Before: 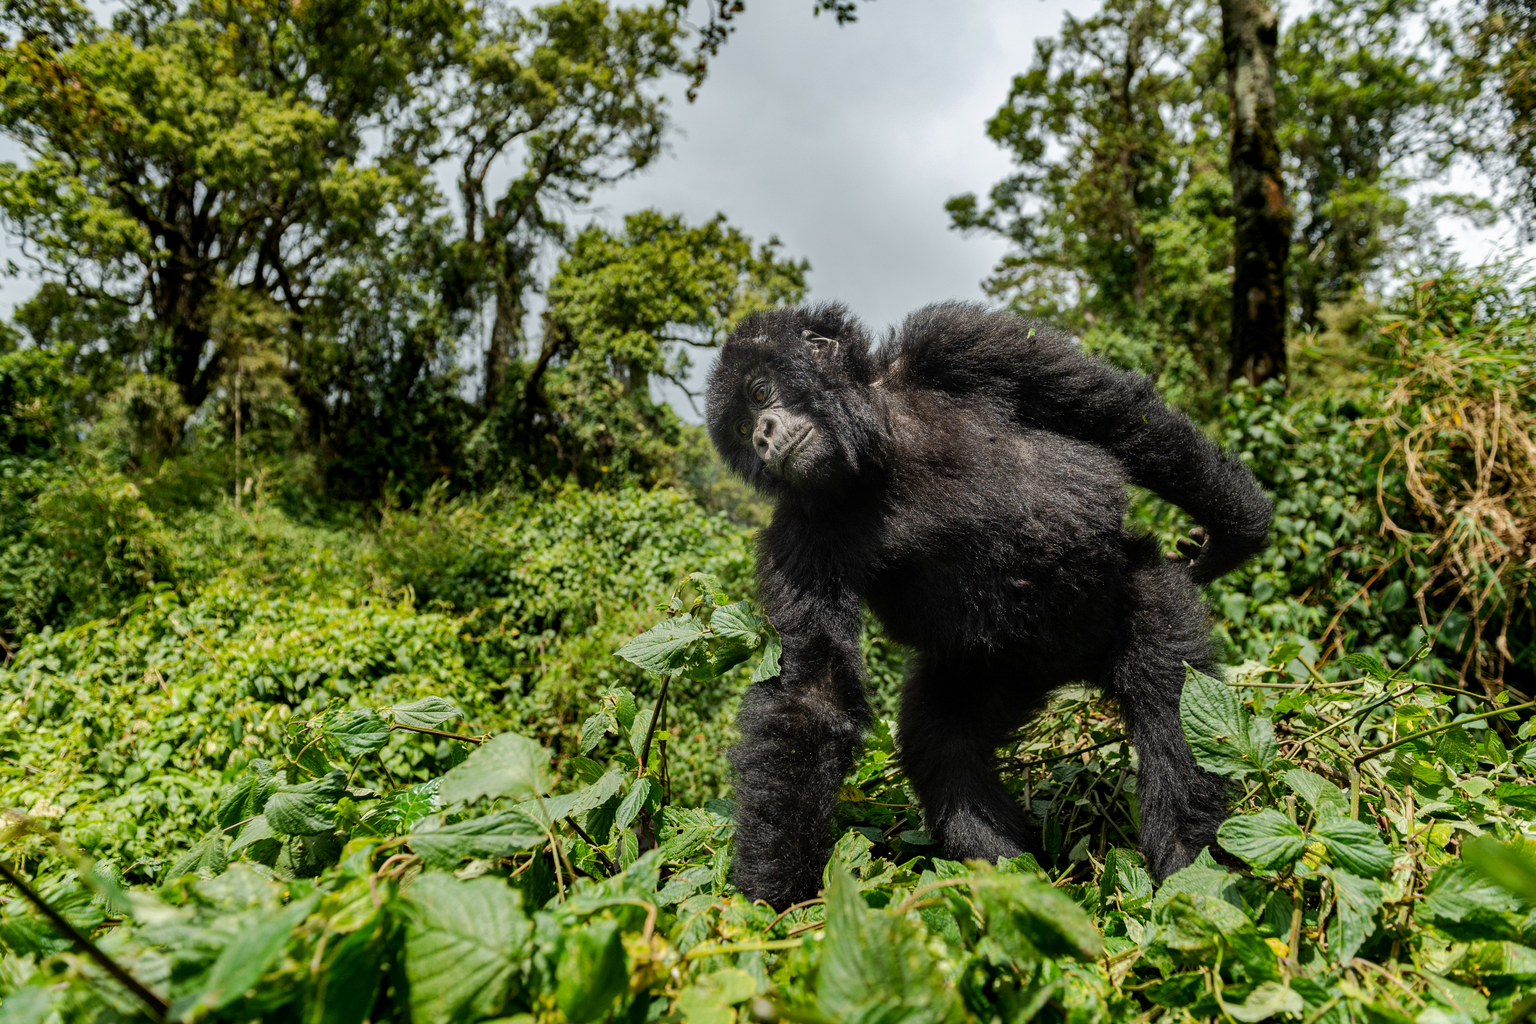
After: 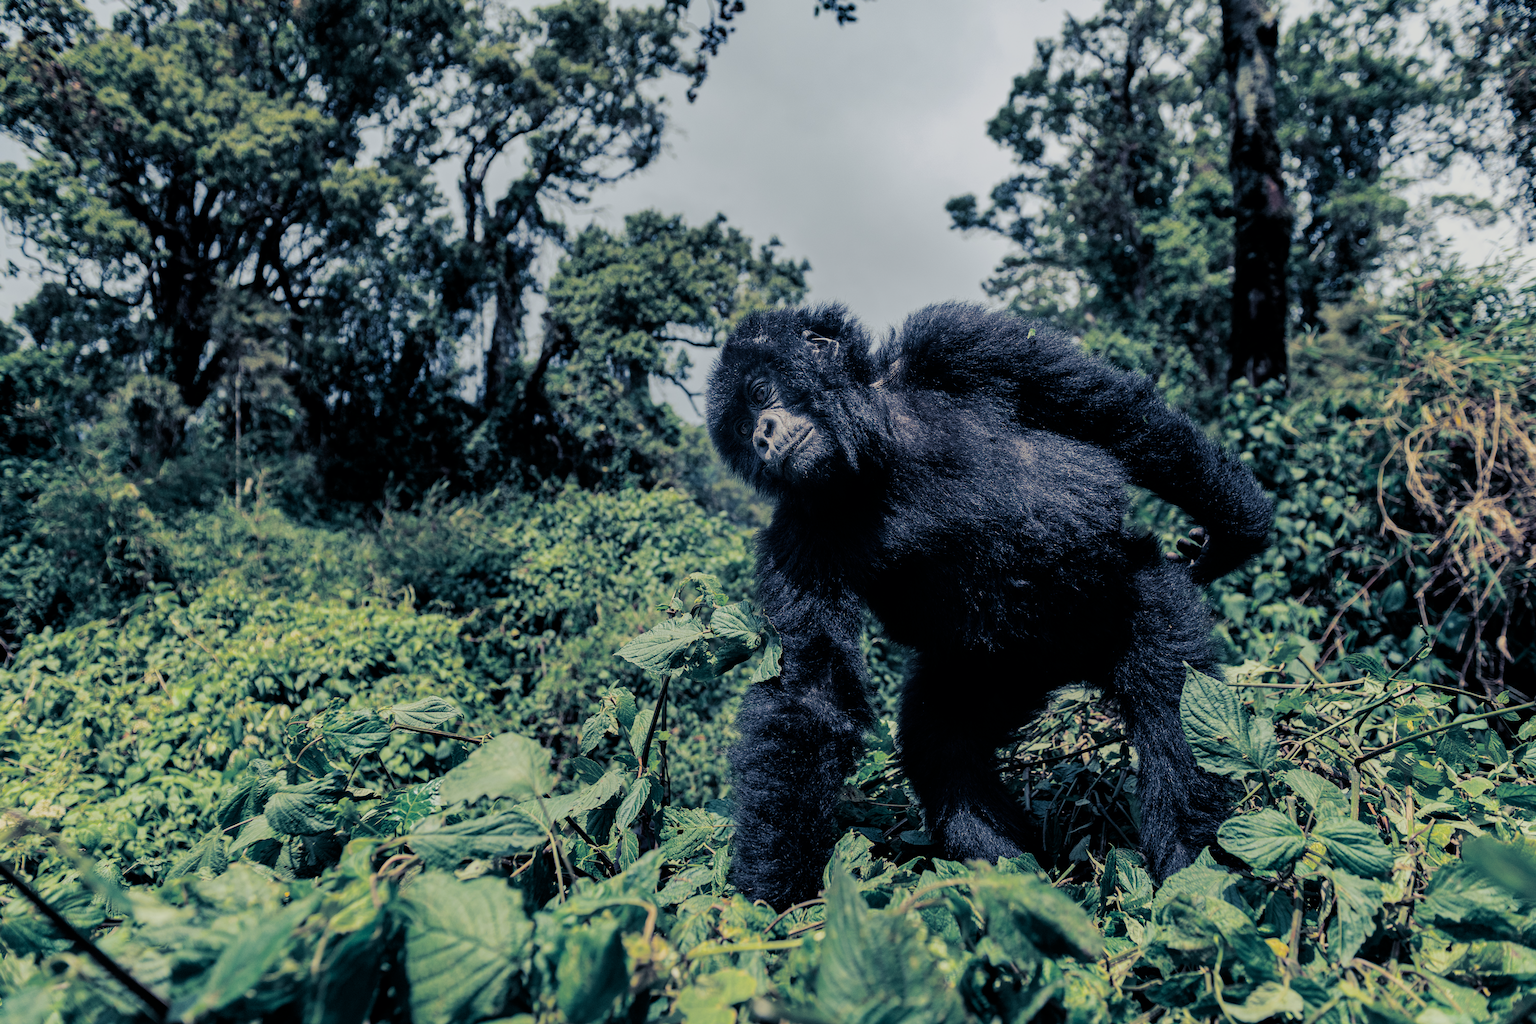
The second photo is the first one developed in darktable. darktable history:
split-toning: shadows › hue 226.8°, shadows › saturation 0.84
filmic rgb: hardness 4.17
